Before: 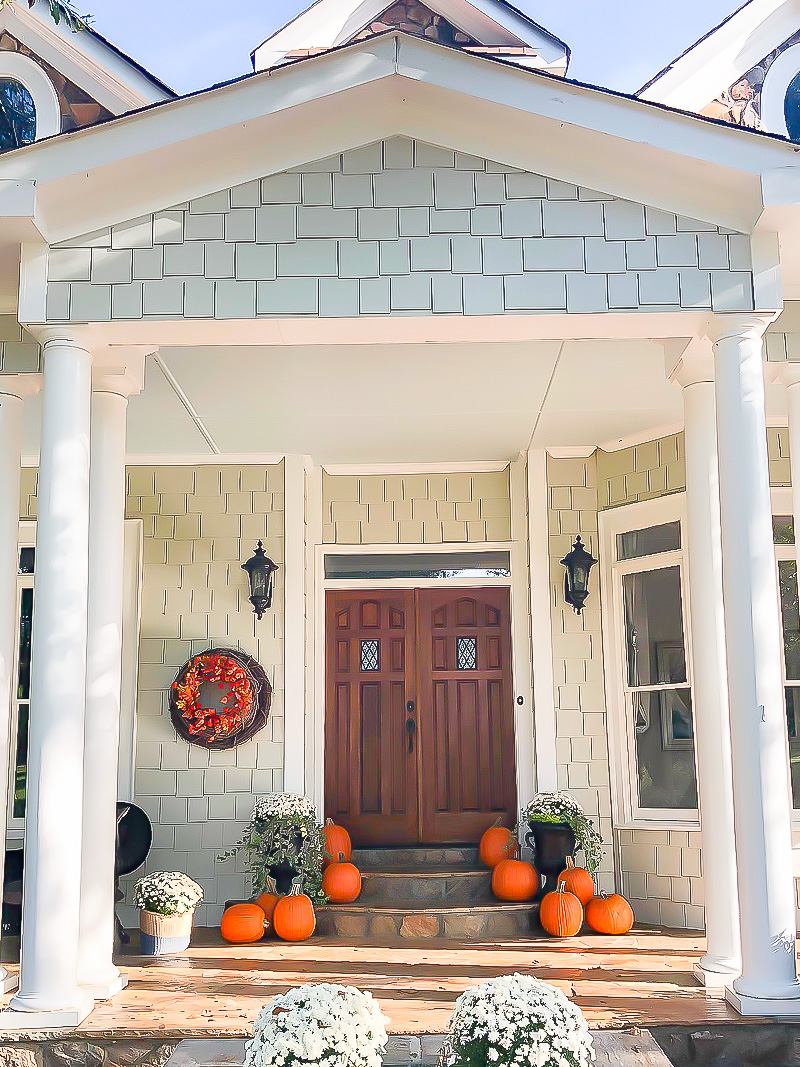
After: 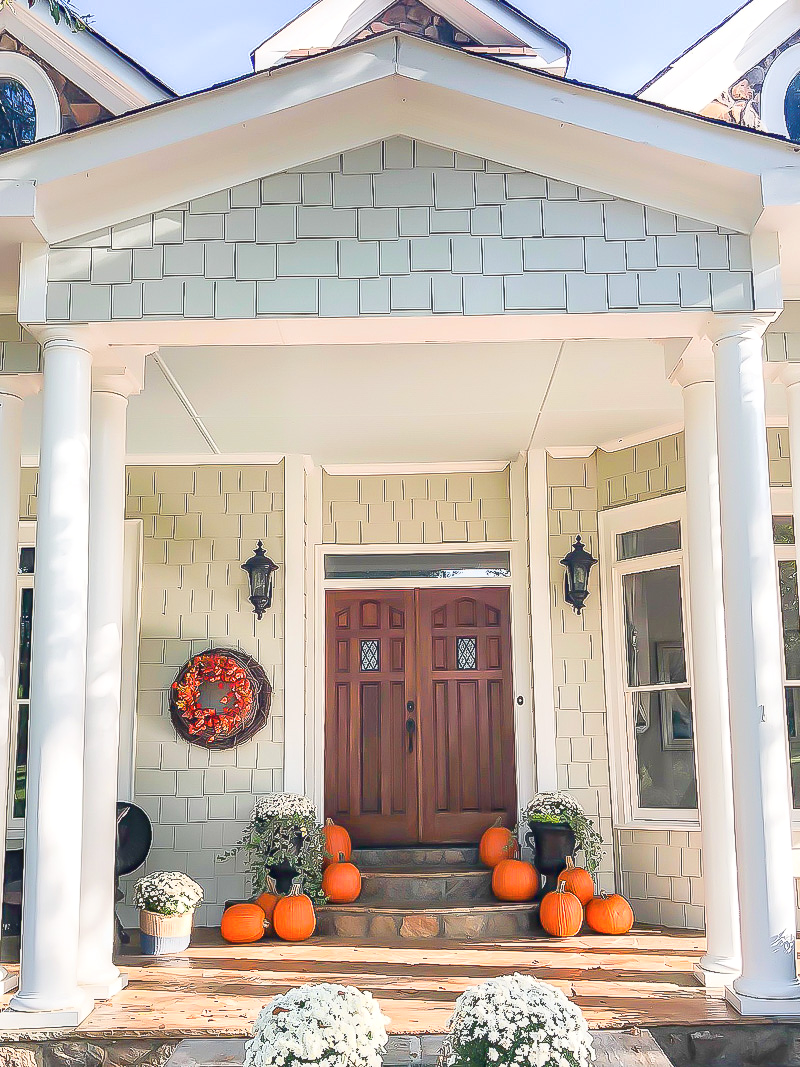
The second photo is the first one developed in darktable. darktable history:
local contrast: on, module defaults
contrast brightness saturation: contrast 0.048, brightness 0.061, saturation 0.006
